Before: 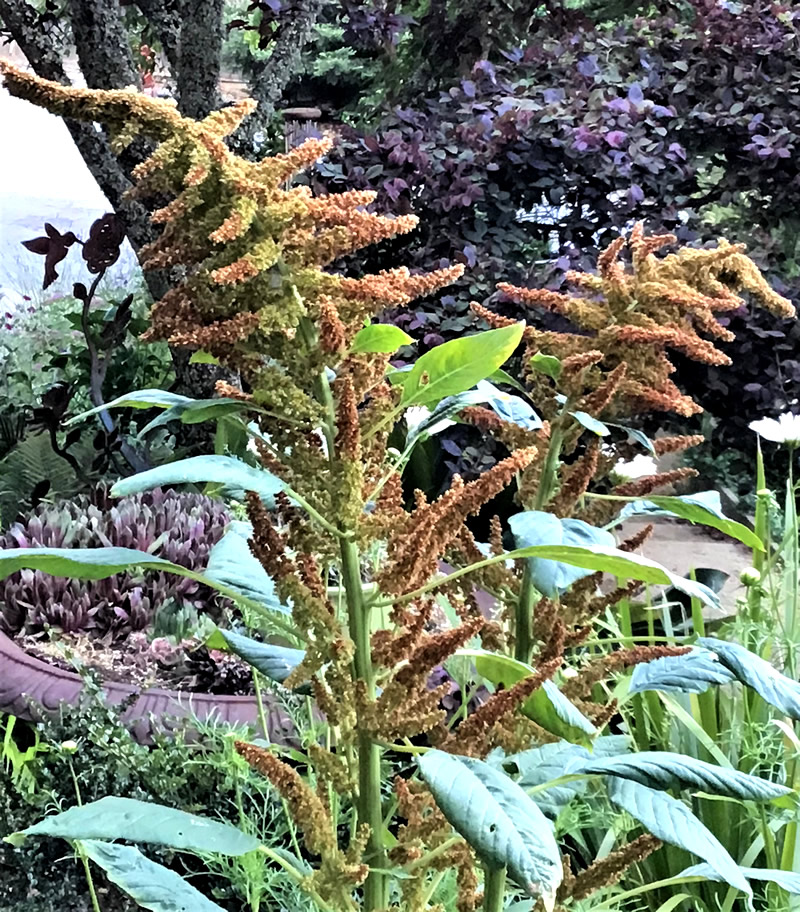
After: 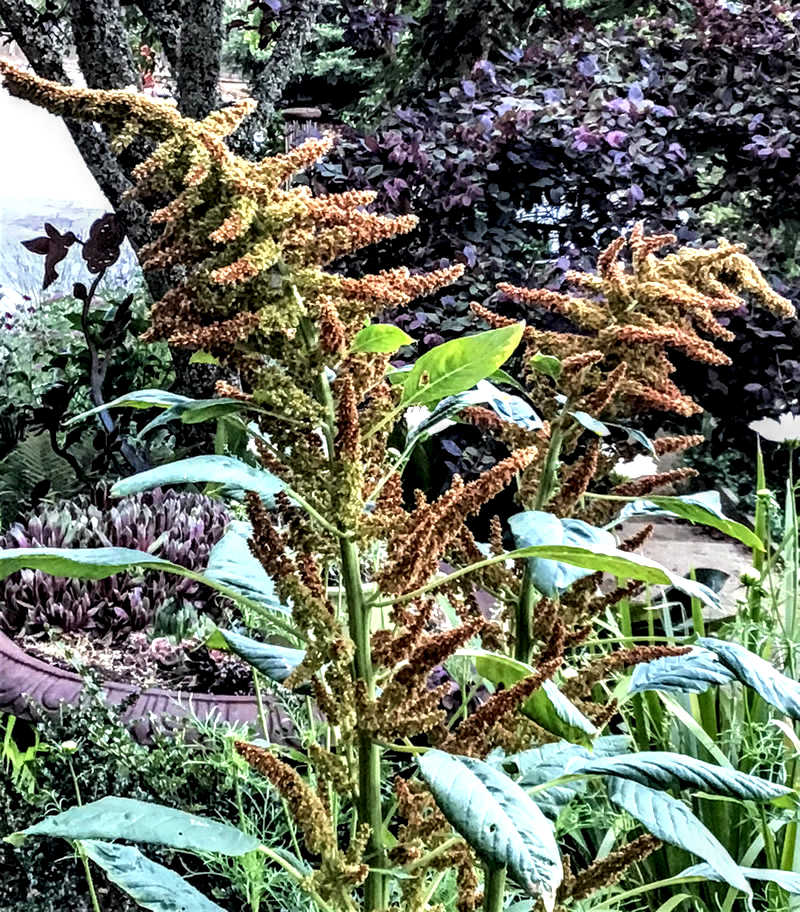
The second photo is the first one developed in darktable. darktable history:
local contrast: highlights 18%, detail 186%
contrast brightness saturation: contrast 0.035, brightness -0.04
